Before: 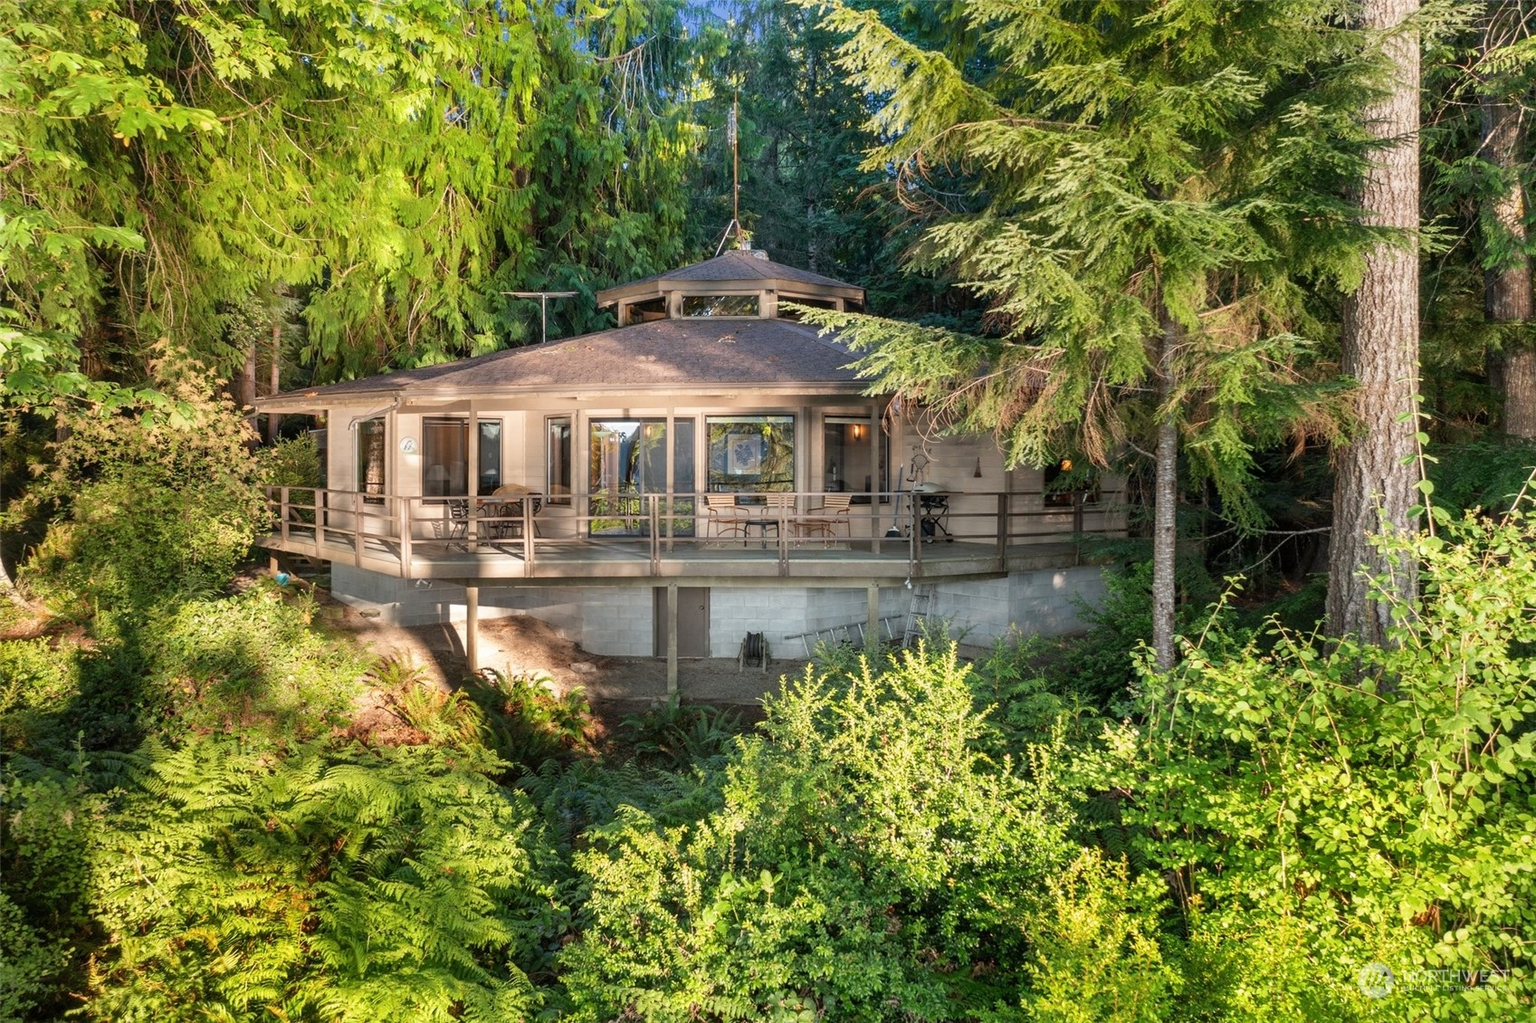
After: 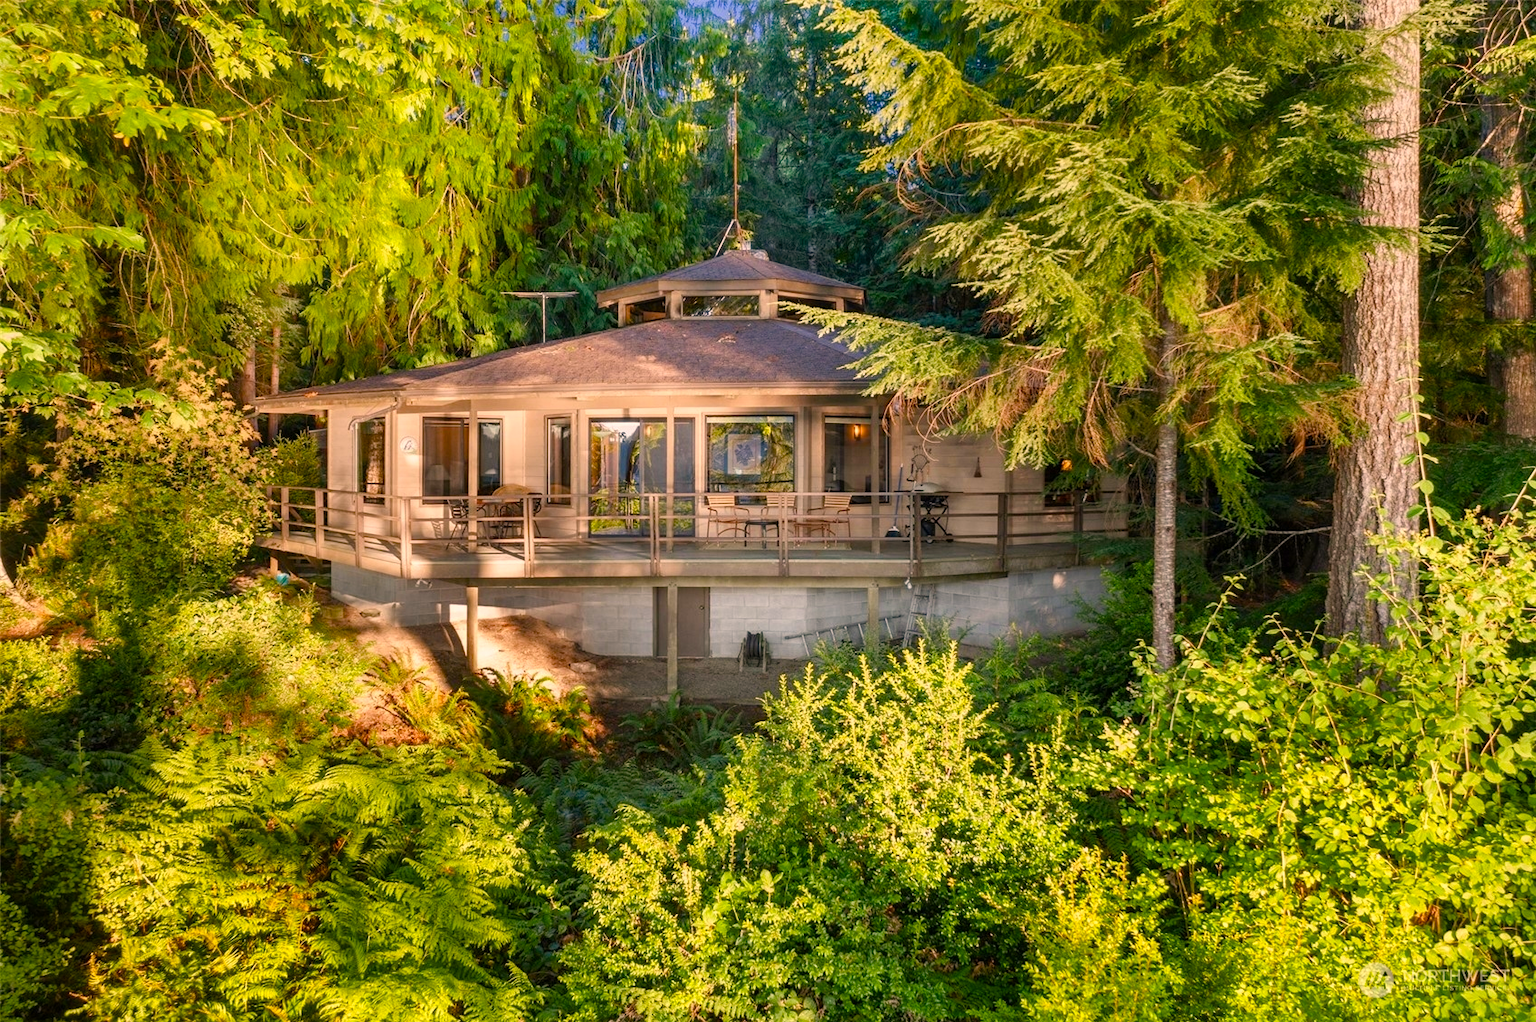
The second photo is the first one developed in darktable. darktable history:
color balance rgb: linear chroma grading › mid-tones 7.279%, perceptual saturation grading › global saturation 20%, perceptual saturation grading › highlights -25.403%, perceptual saturation grading › shadows 25.706%, global vibrance 28.276%
color correction: highlights a* 11.81, highlights b* 12.09
